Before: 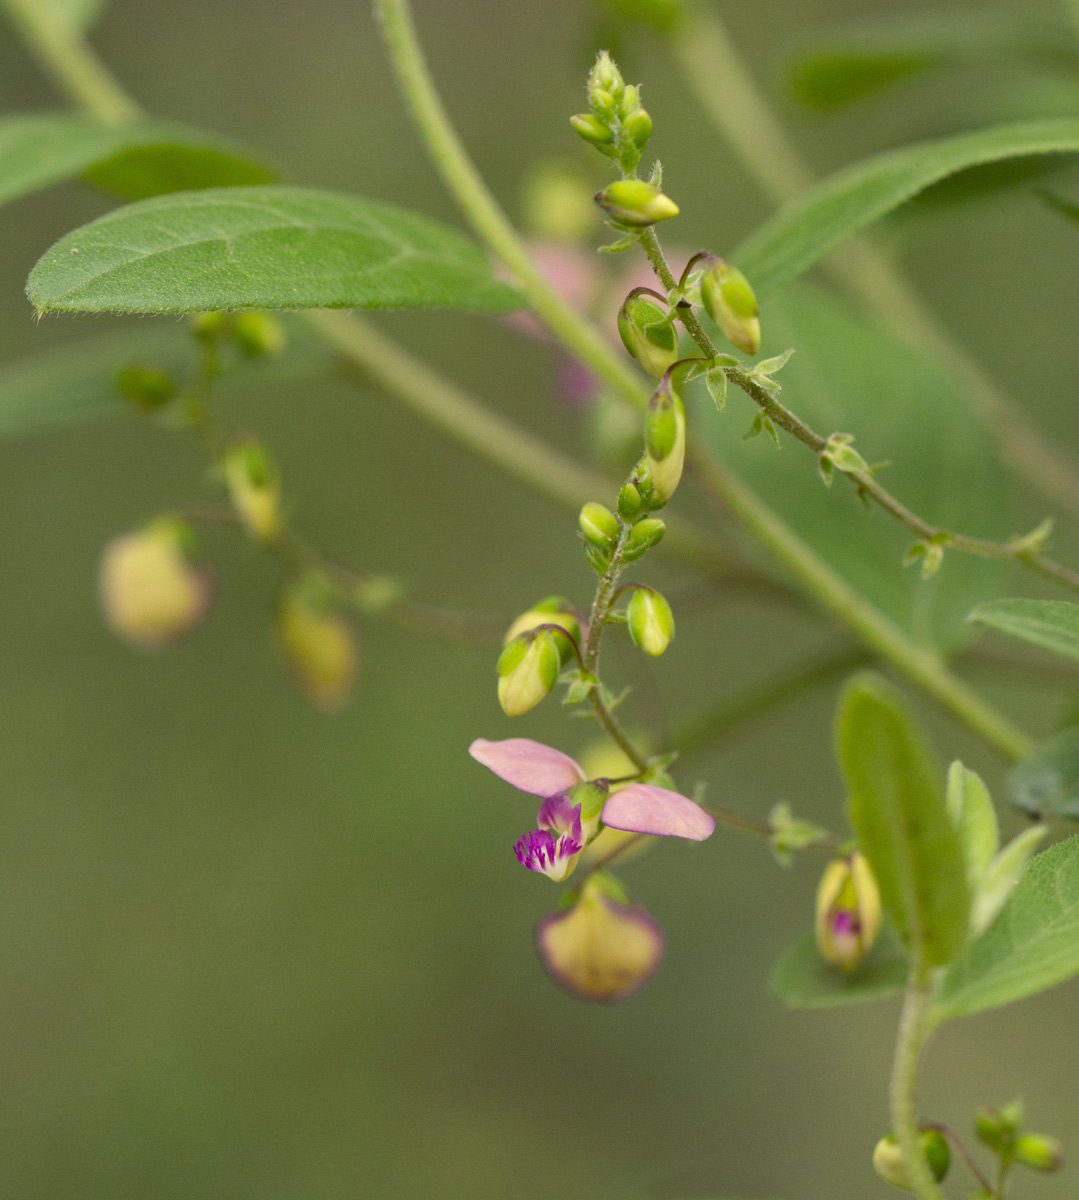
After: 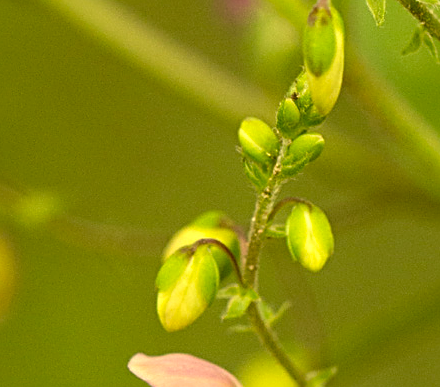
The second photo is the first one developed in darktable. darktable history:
crop: left 31.635%, top 32.096%, right 27.557%, bottom 35.621%
sharpen: radius 2.549, amount 0.65
exposure: black level correction 0, exposure 0.393 EV, compensate exposure bias true, compensate highlight preservation false
color correction: highlights a* 0.122, highlights b* 28.94, shadows a* -0.212, shadows b* 21.66
